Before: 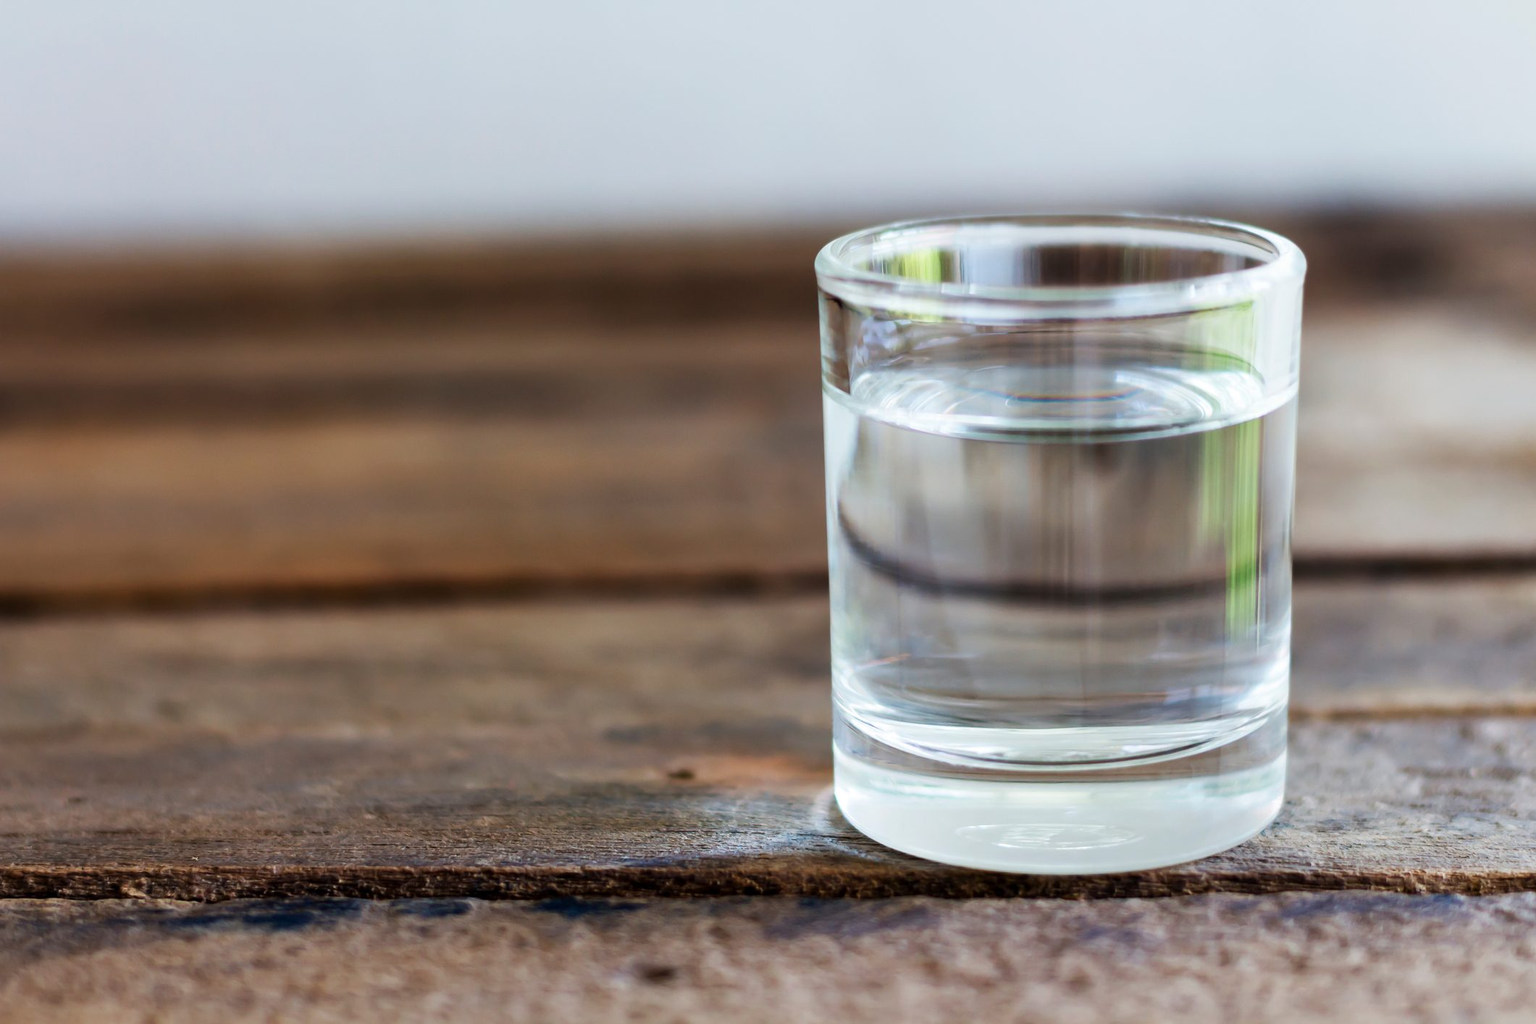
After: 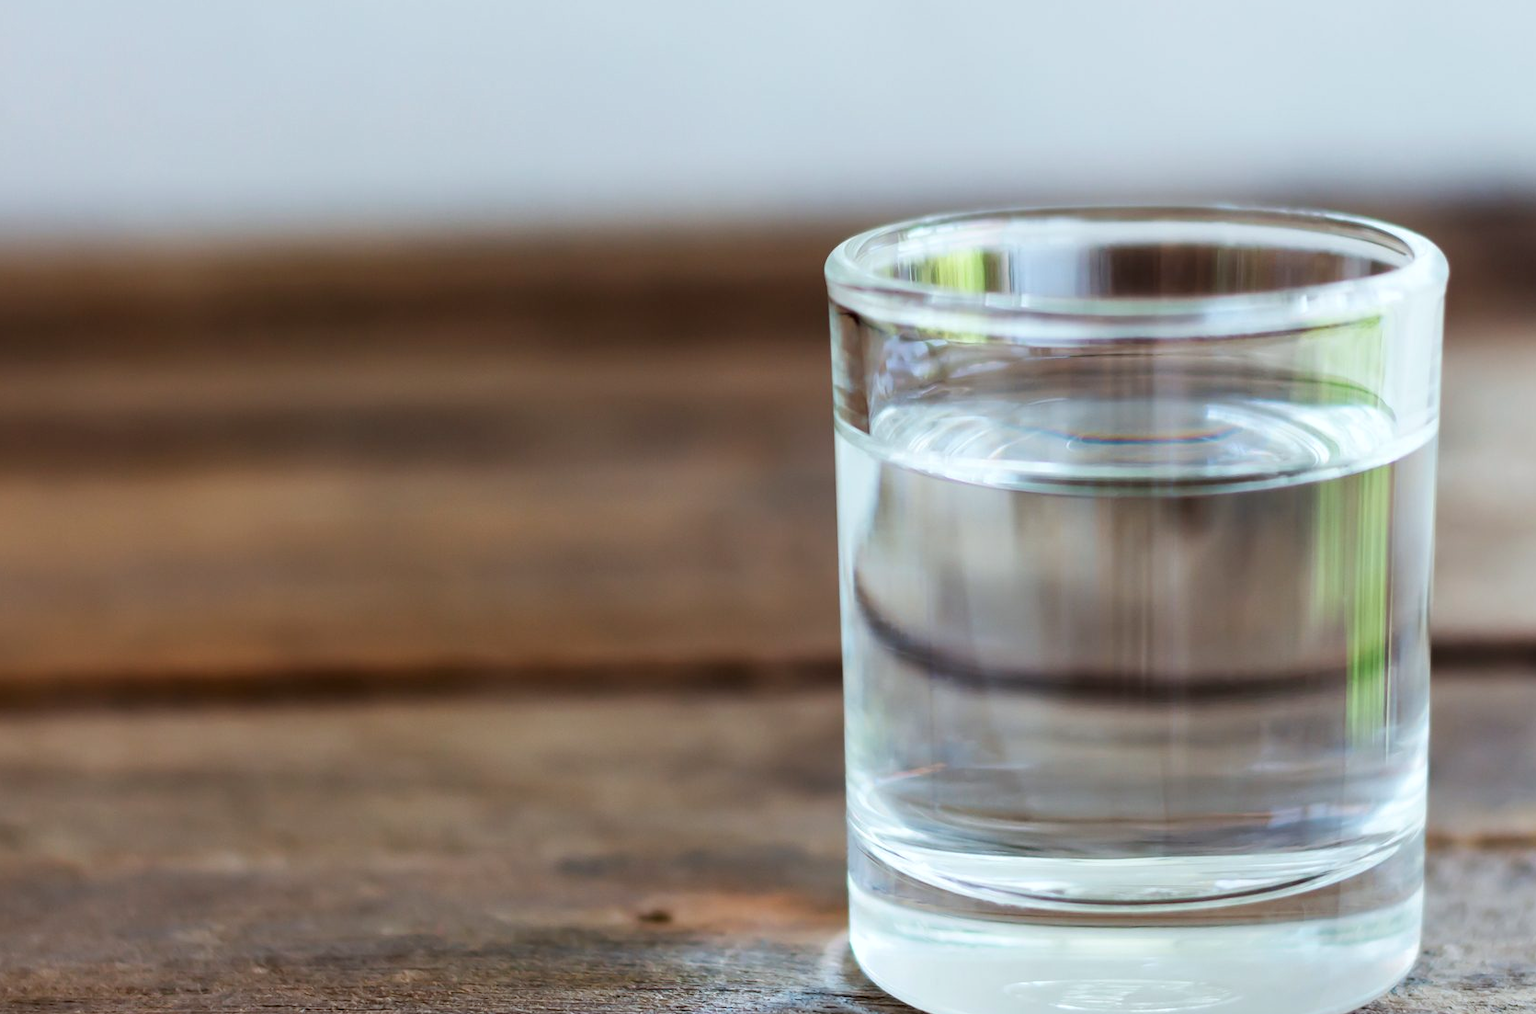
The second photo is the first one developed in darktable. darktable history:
base curve: curves: ch0 [(0, 0) (0.989, 0.992)], preserve colors none
color correction: highlights a* -2.73, highlights b* -2.09, shadows a* 2.41, shadows b* 2.73
crop and rotate: left 10.77%, top 5.1%, right 10.41%, bottom 16.76%
